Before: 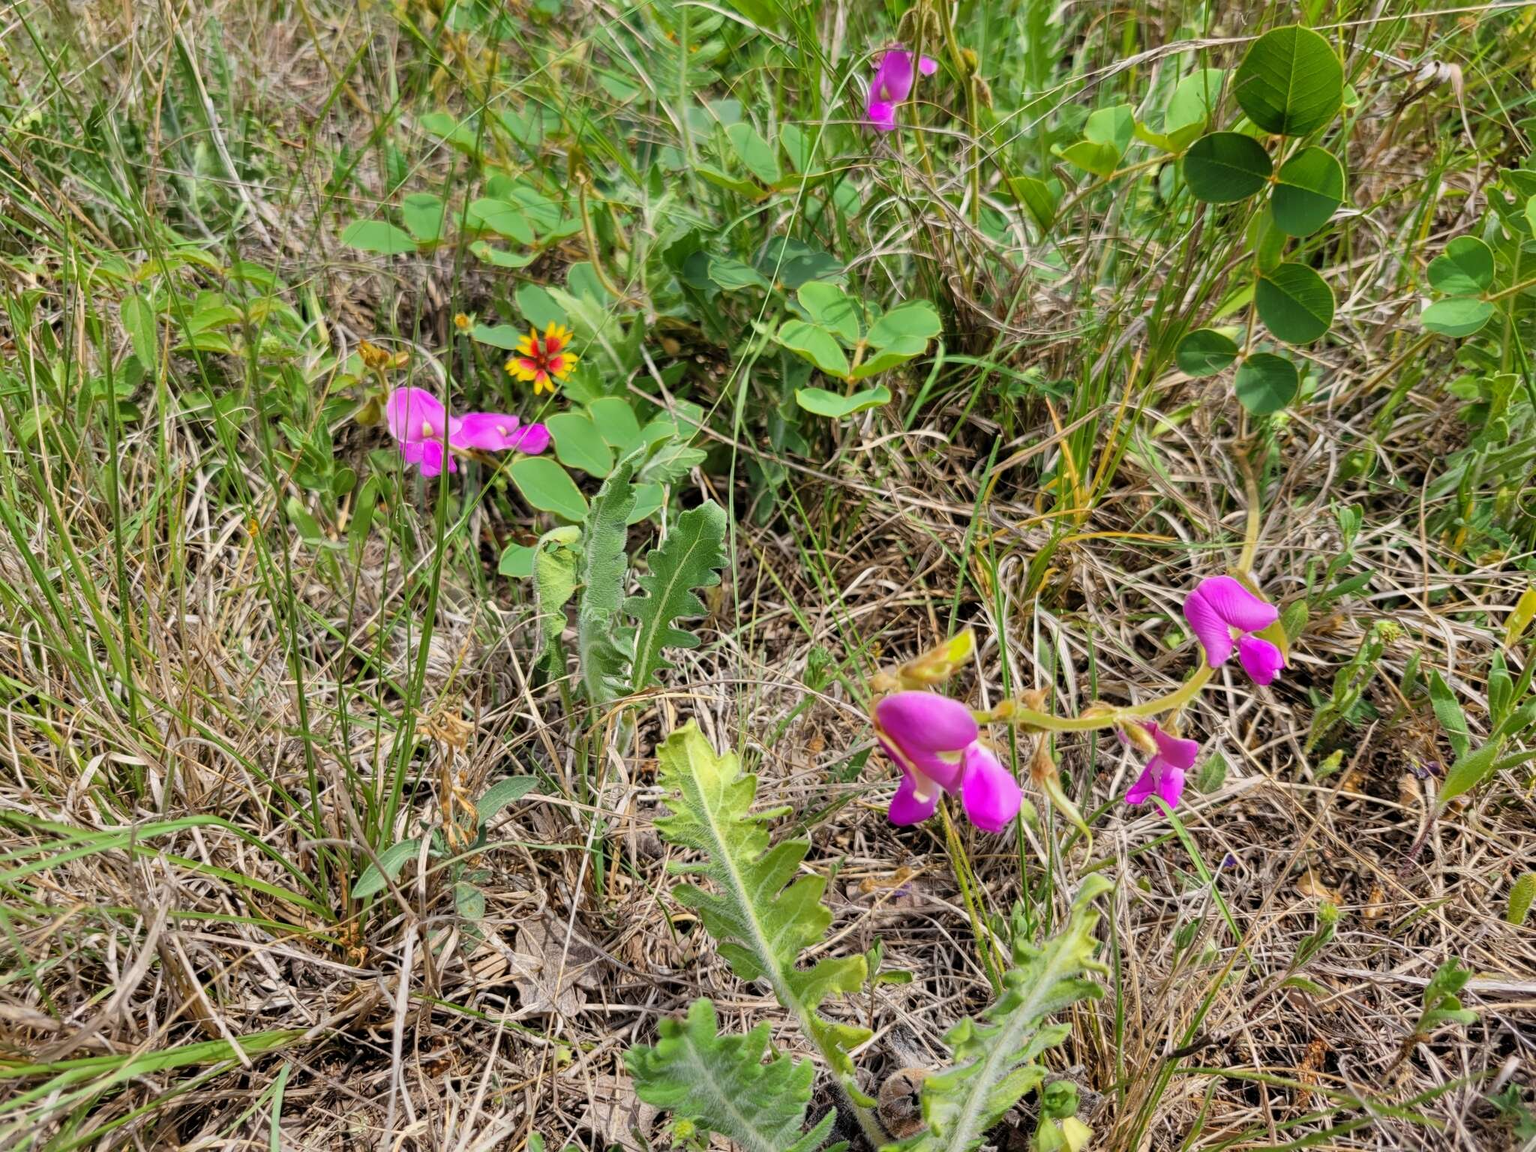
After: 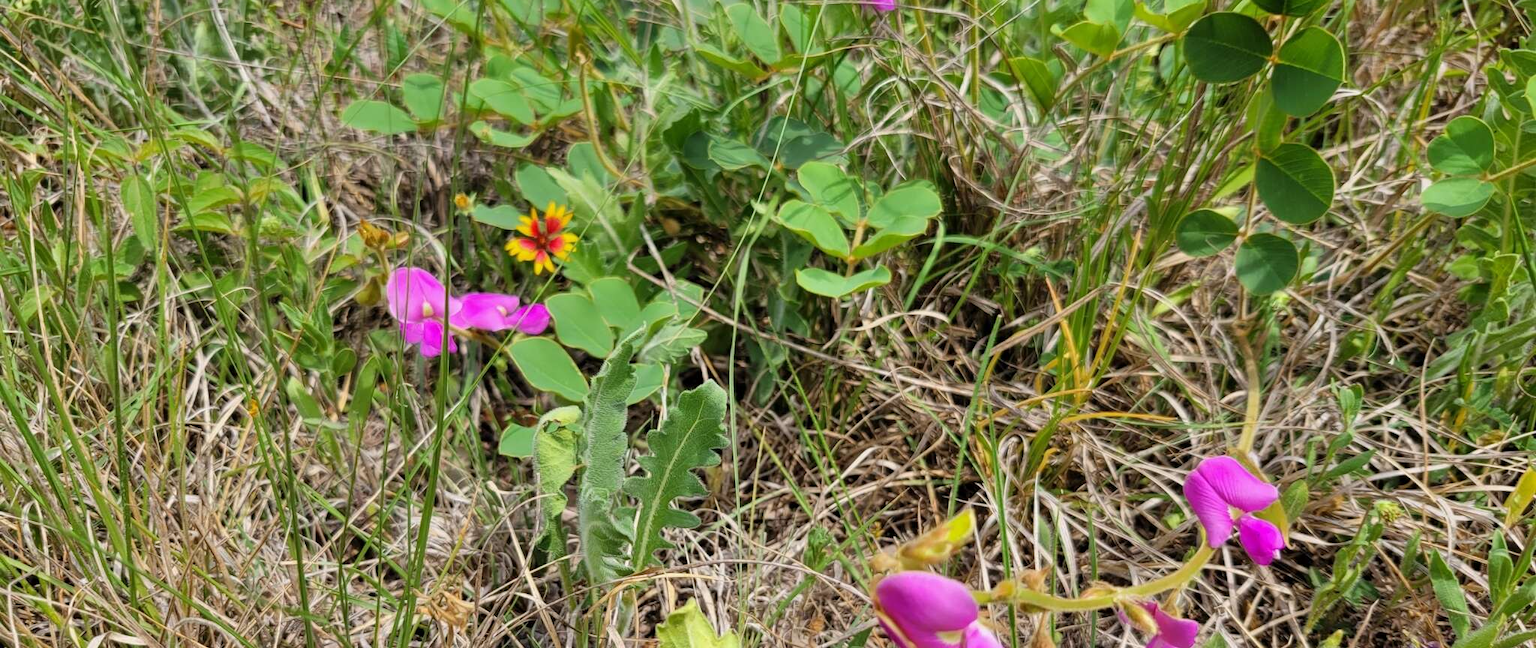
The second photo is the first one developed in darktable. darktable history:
crop and rotate: top 10.441%, bottom 33.267%
